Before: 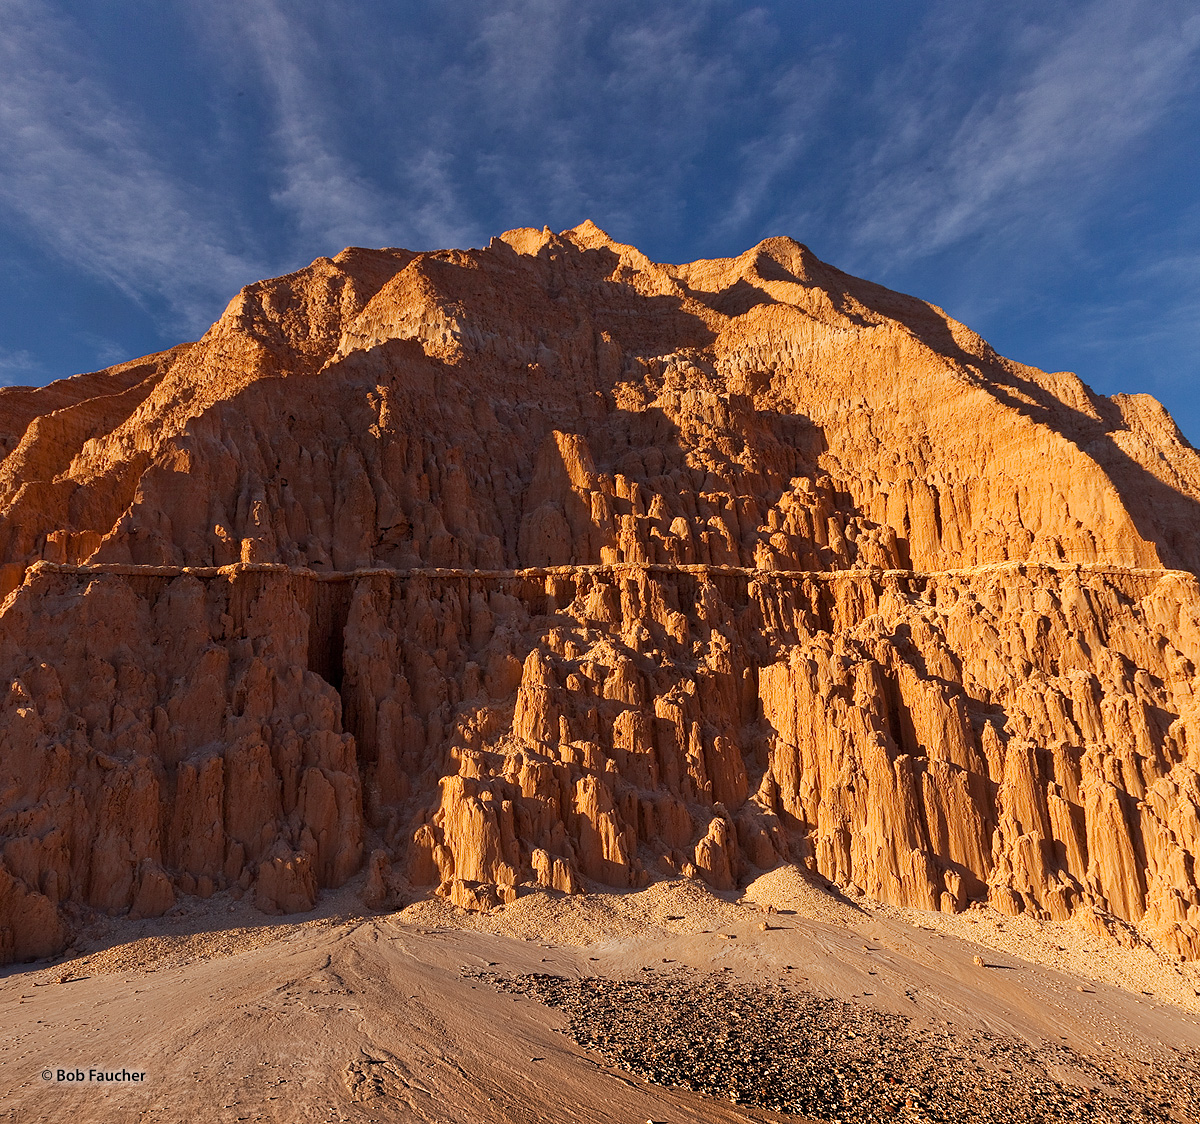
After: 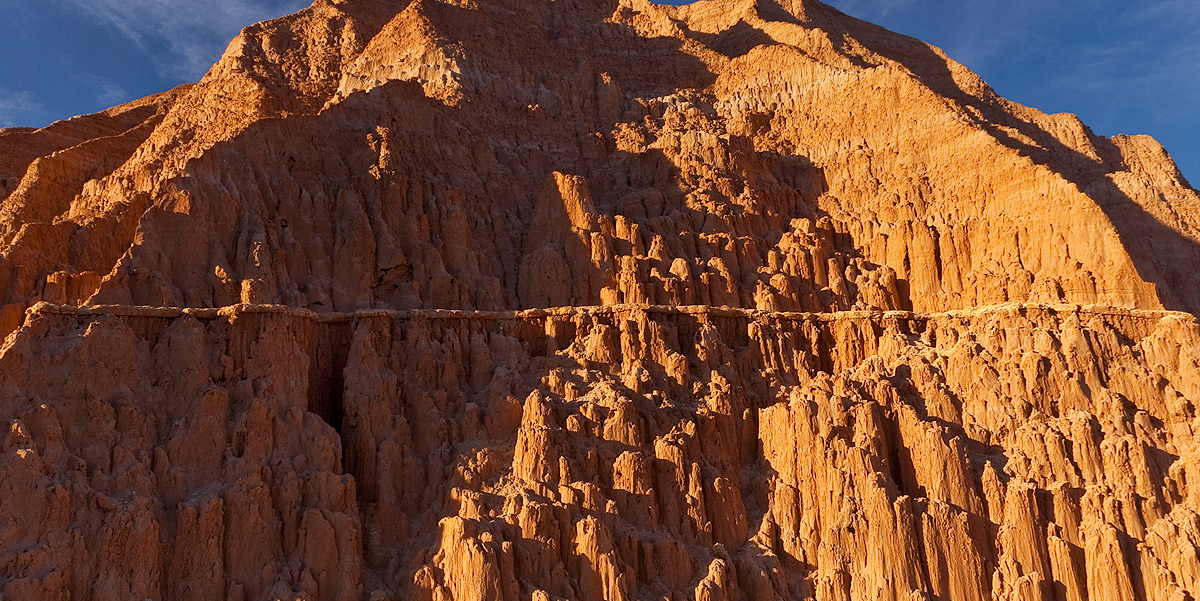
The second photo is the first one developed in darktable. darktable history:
crop and rotate: top 23.043%, bottom 23.437%
tone equalizer: -8 EV -1.84 EV, -7 EV -1.16 EV, -6 EV -1.62 EV, smoothing diameter 25%, edges refinement/feathering 10, preserve details guided filter
